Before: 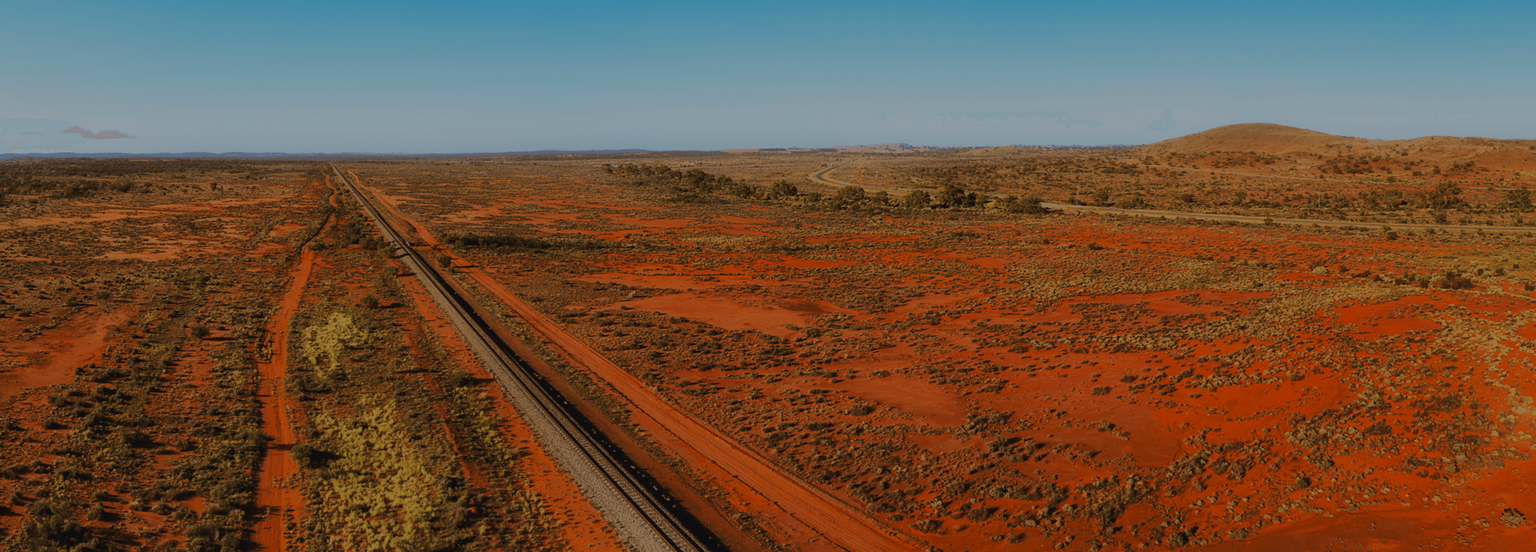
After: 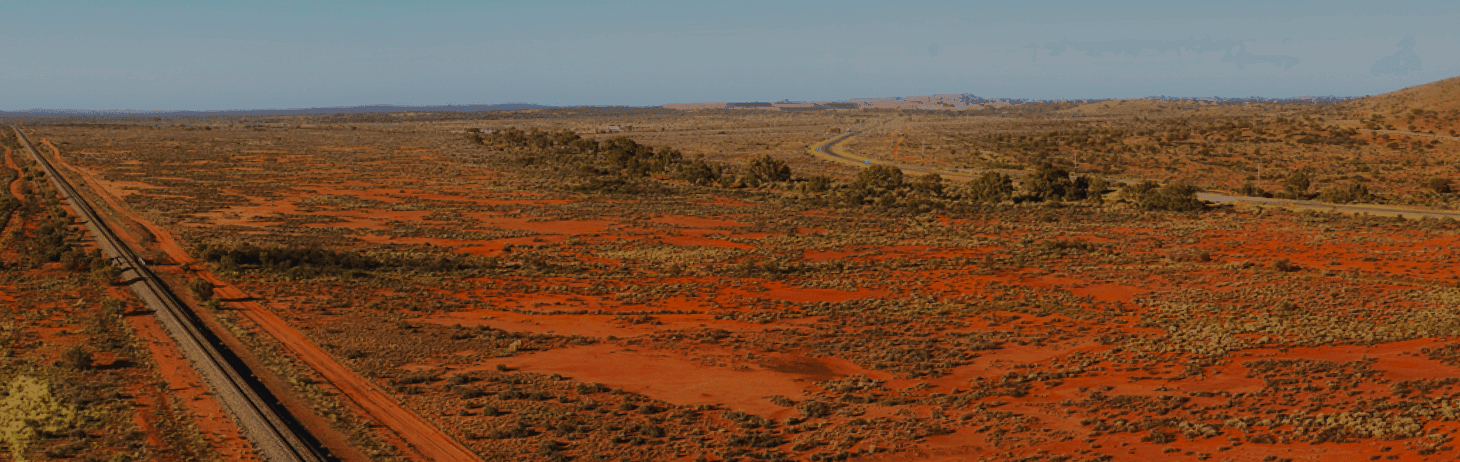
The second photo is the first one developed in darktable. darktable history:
crop: left 21.034%, top 15.833%, right 21.911%, bottom 33.855%
